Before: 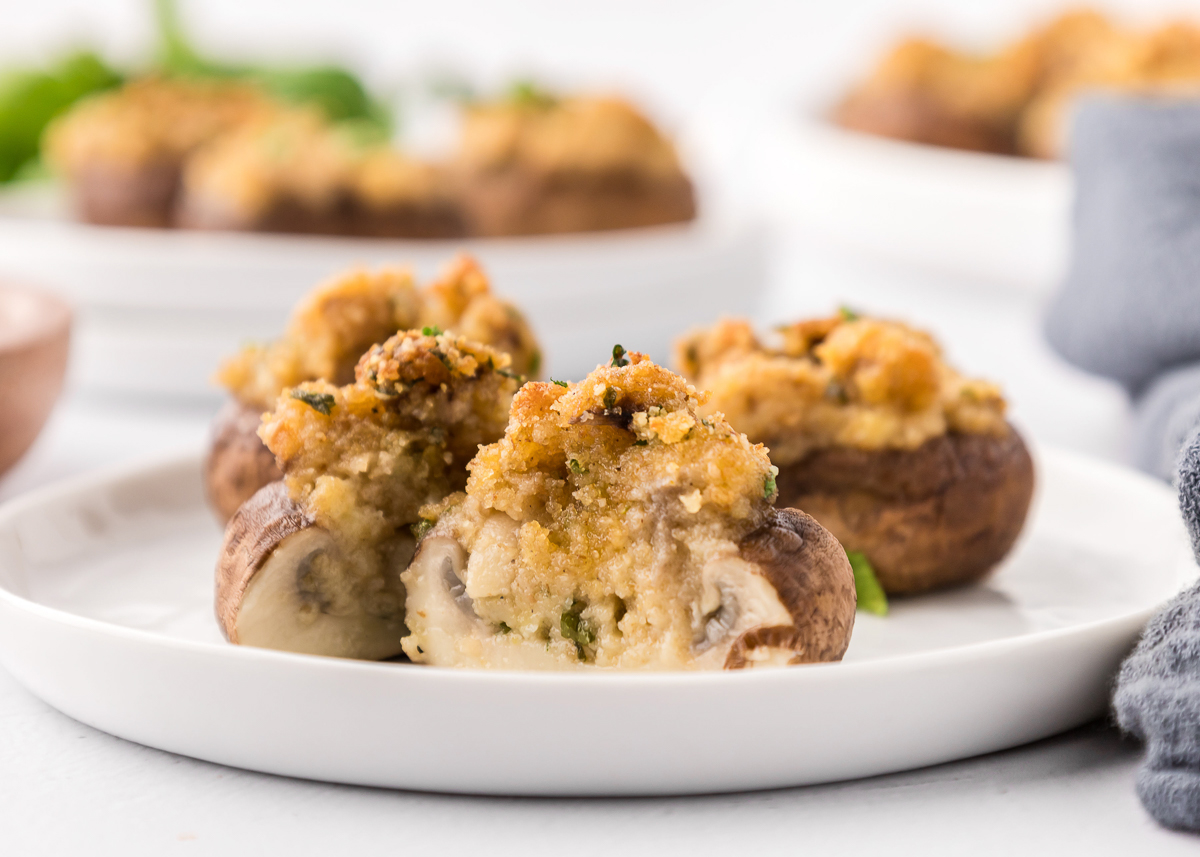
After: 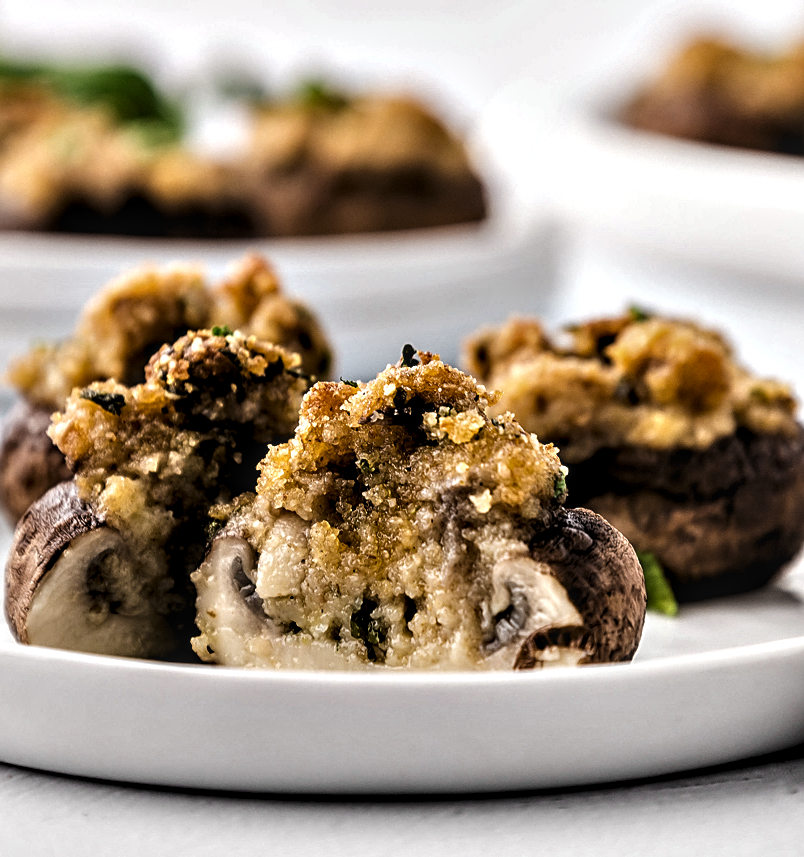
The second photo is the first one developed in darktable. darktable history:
levels: levels [0.101, 0.578, 0.953]
exposure: exposure -0.153 EV, compensate exposure bias true, compensate highlight preservation false
crop and rotate: left 17.523%, right 15.445%
contrast brightness saturation: brightness -0.092
local contrast: detail 130%
contrast equalizer: octaves 7, y [[0.6 ×6], [0.55 ×6], [0 ×6], [0 ×6], [0 ×6]]
sharpen: on, module defaults
